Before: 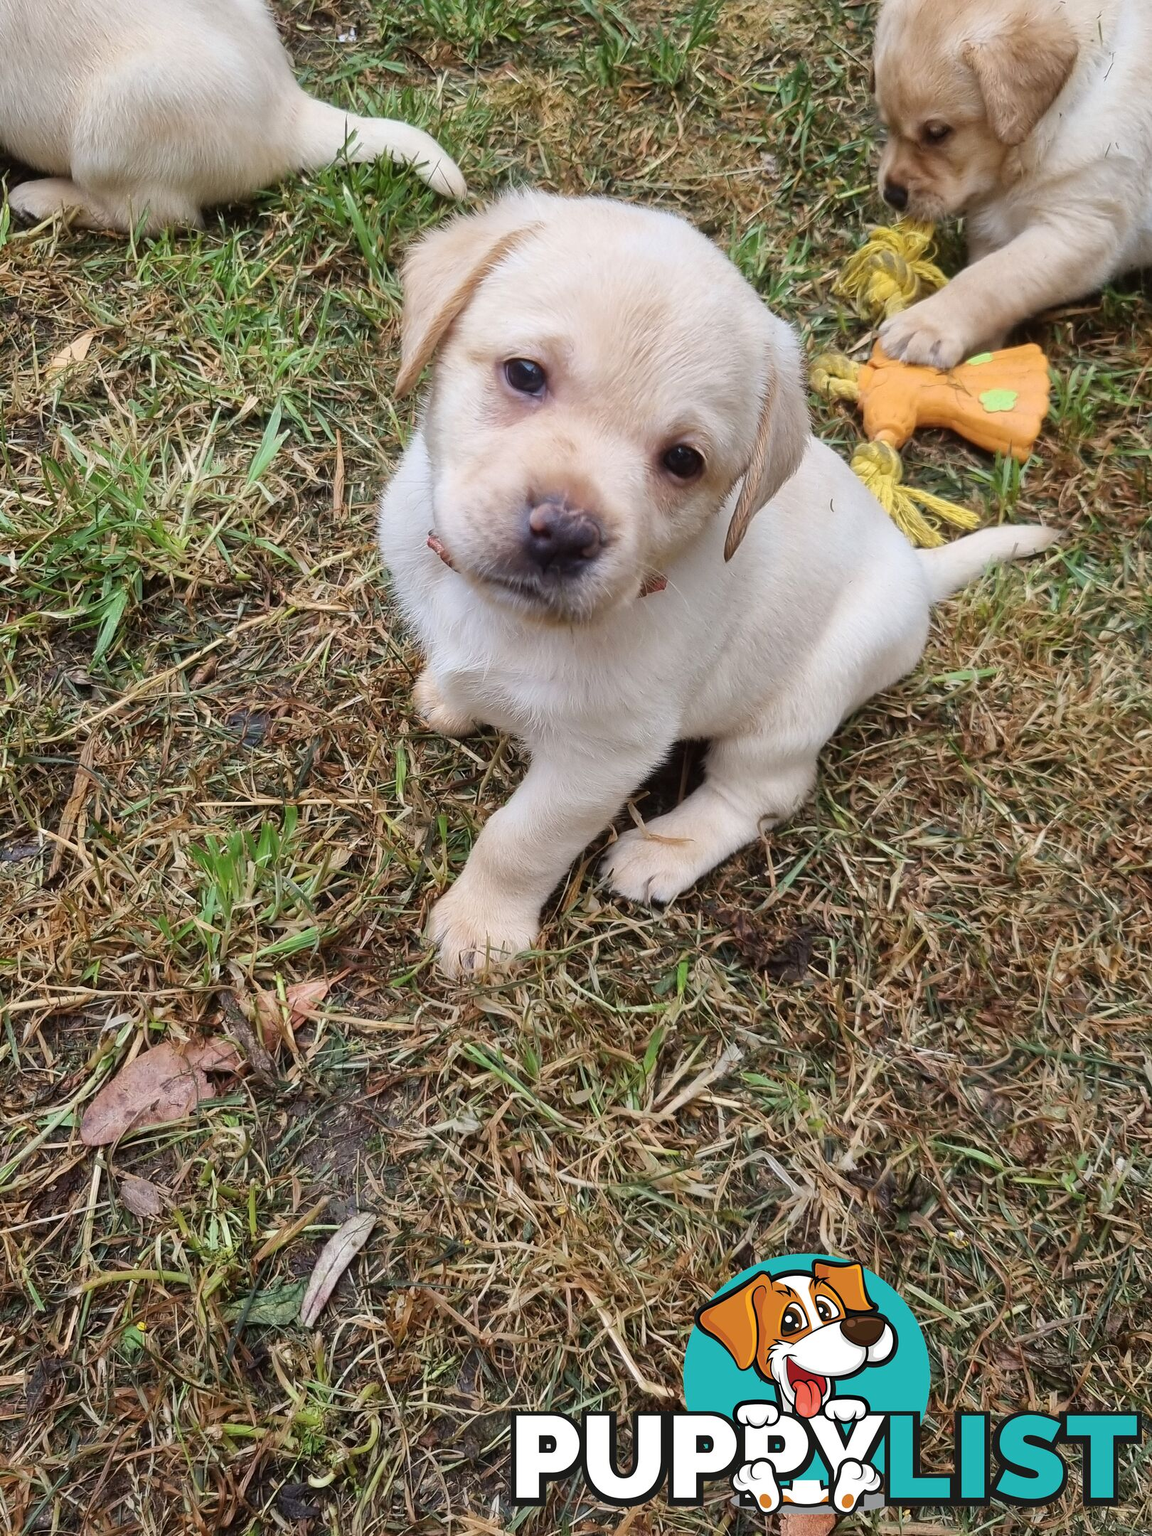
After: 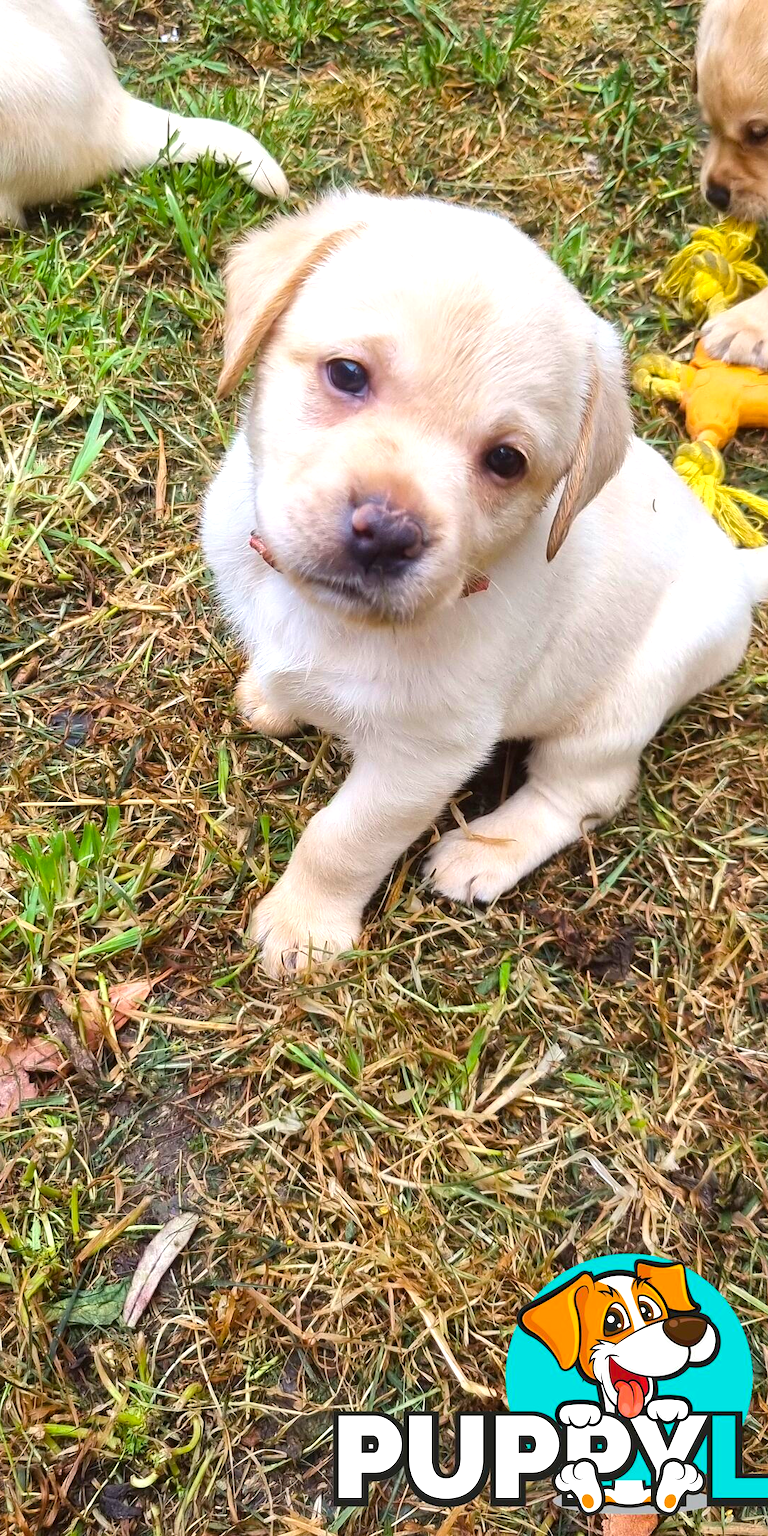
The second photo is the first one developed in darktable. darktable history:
crop and rotate: left 15.446%, right 17.836%
exposure: exposure 0.6 EV, compensate highlight preservation false
color balance rgb: linear chroma grading › global chroma 9.31%, global vibrance 41.49%
